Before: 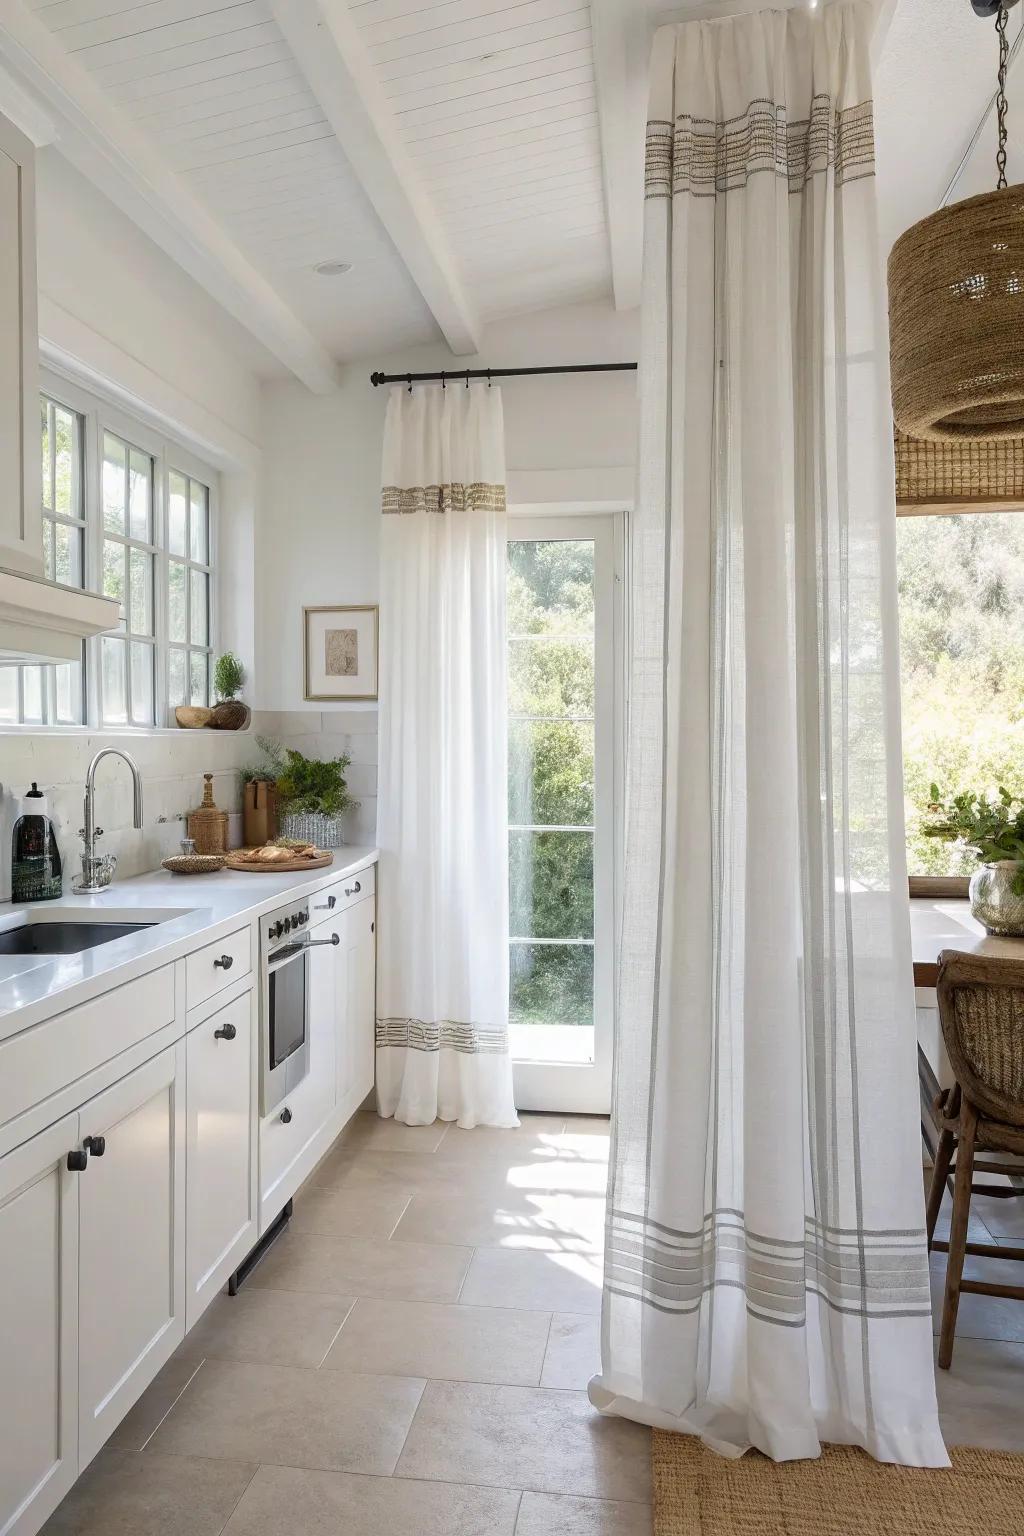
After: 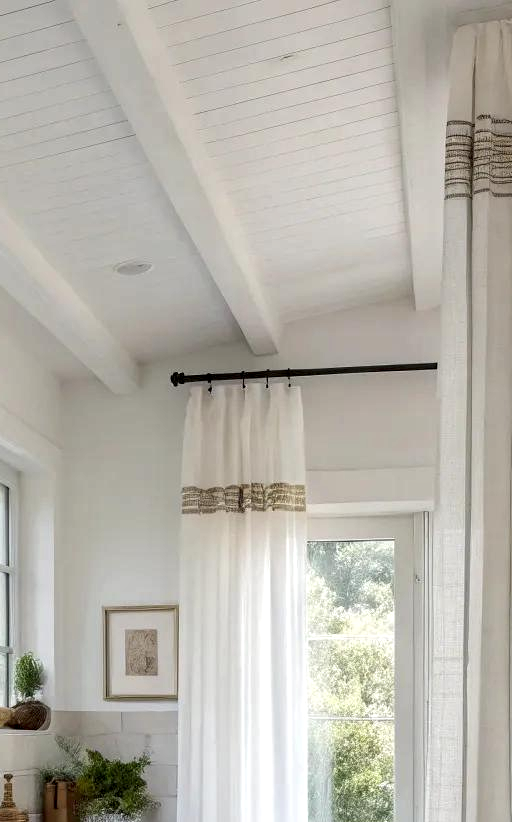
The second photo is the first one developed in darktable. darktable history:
local contrast: highlights 123%, shadows 126%, detail 140%, midtone range 0.254
crop: left 19.556%, right 30.401%, bottom 46.458%
